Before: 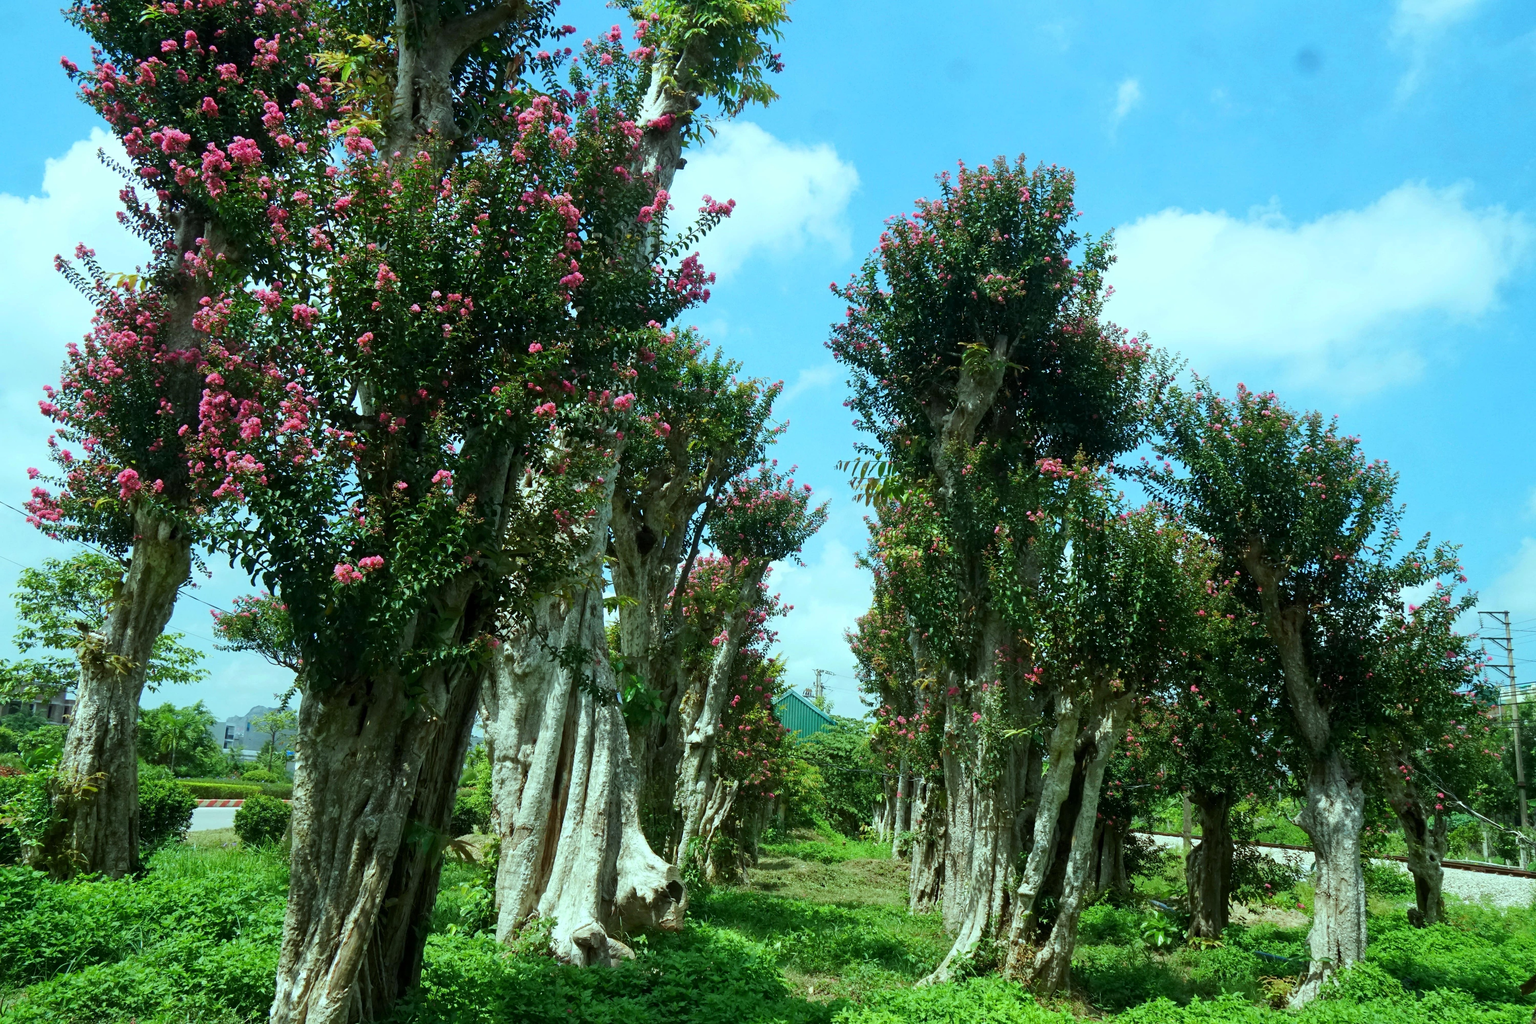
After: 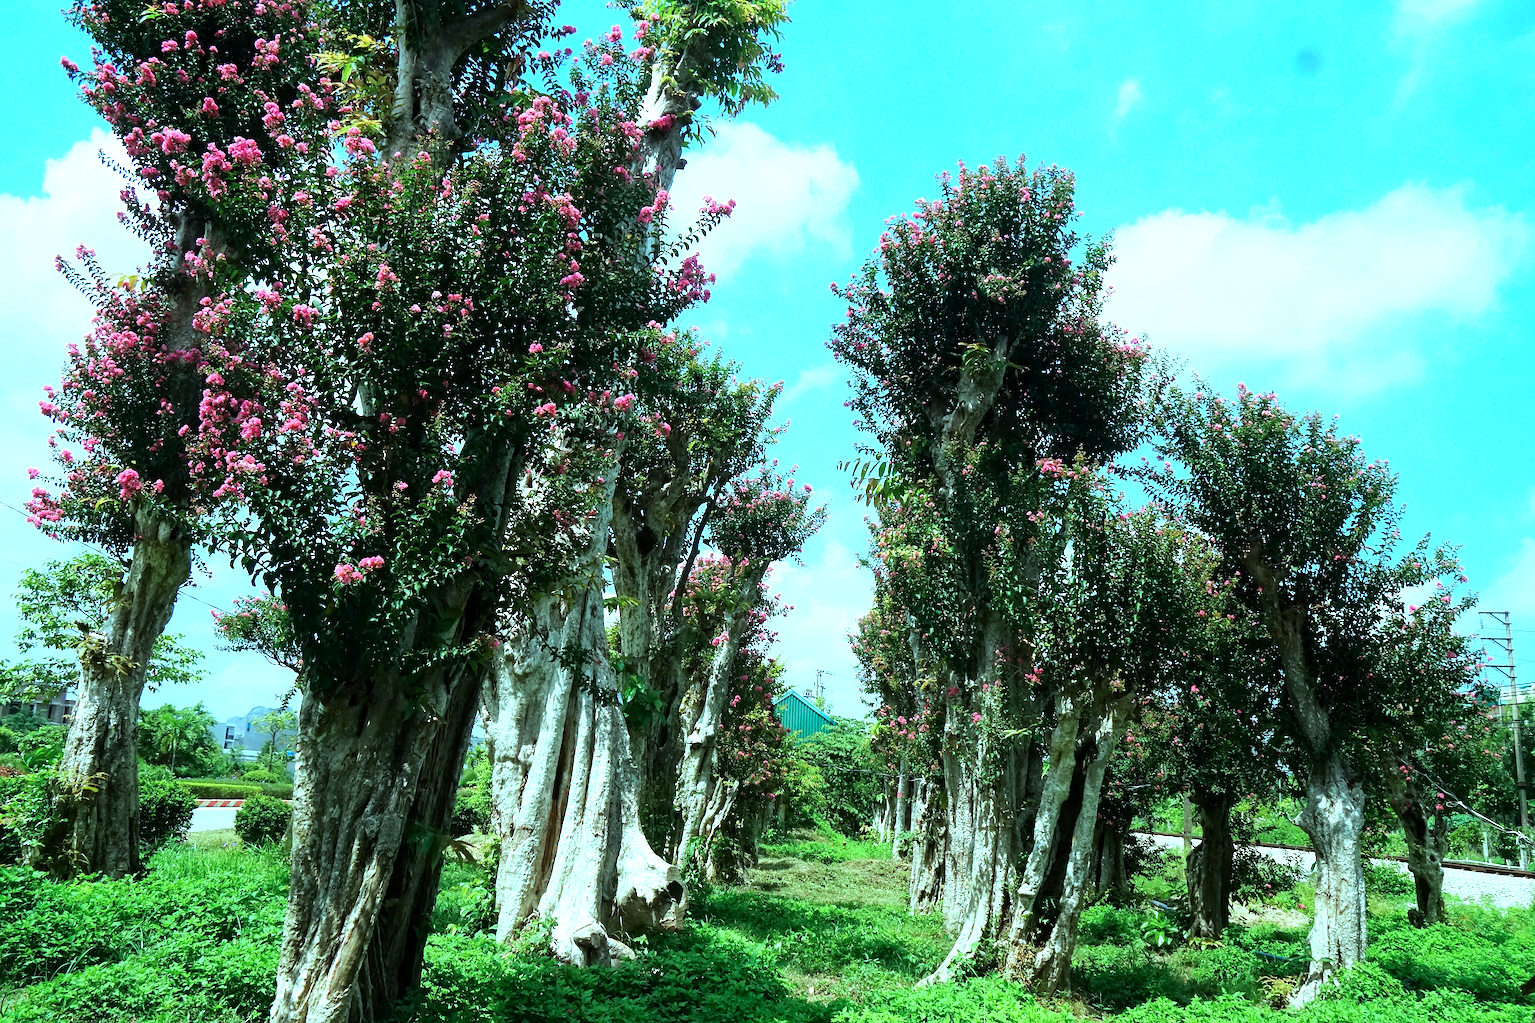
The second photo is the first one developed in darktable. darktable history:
tone equalizer: -8 EV -0.778 EV, -7 EV -0.68 EV, -6 EV -0.586 EV, -5 EV -0.421 EV, -3 EV 0.368 EV, -2 EV 0.6 EV, -1 EV 0.697 EV, +0 EV 0.779 EV
sharpen: on, module defaults
color calibration: gray › normalize channels true, x 0.368, y 0.376, temperature 4366.25 K, gamut compression 0.028
